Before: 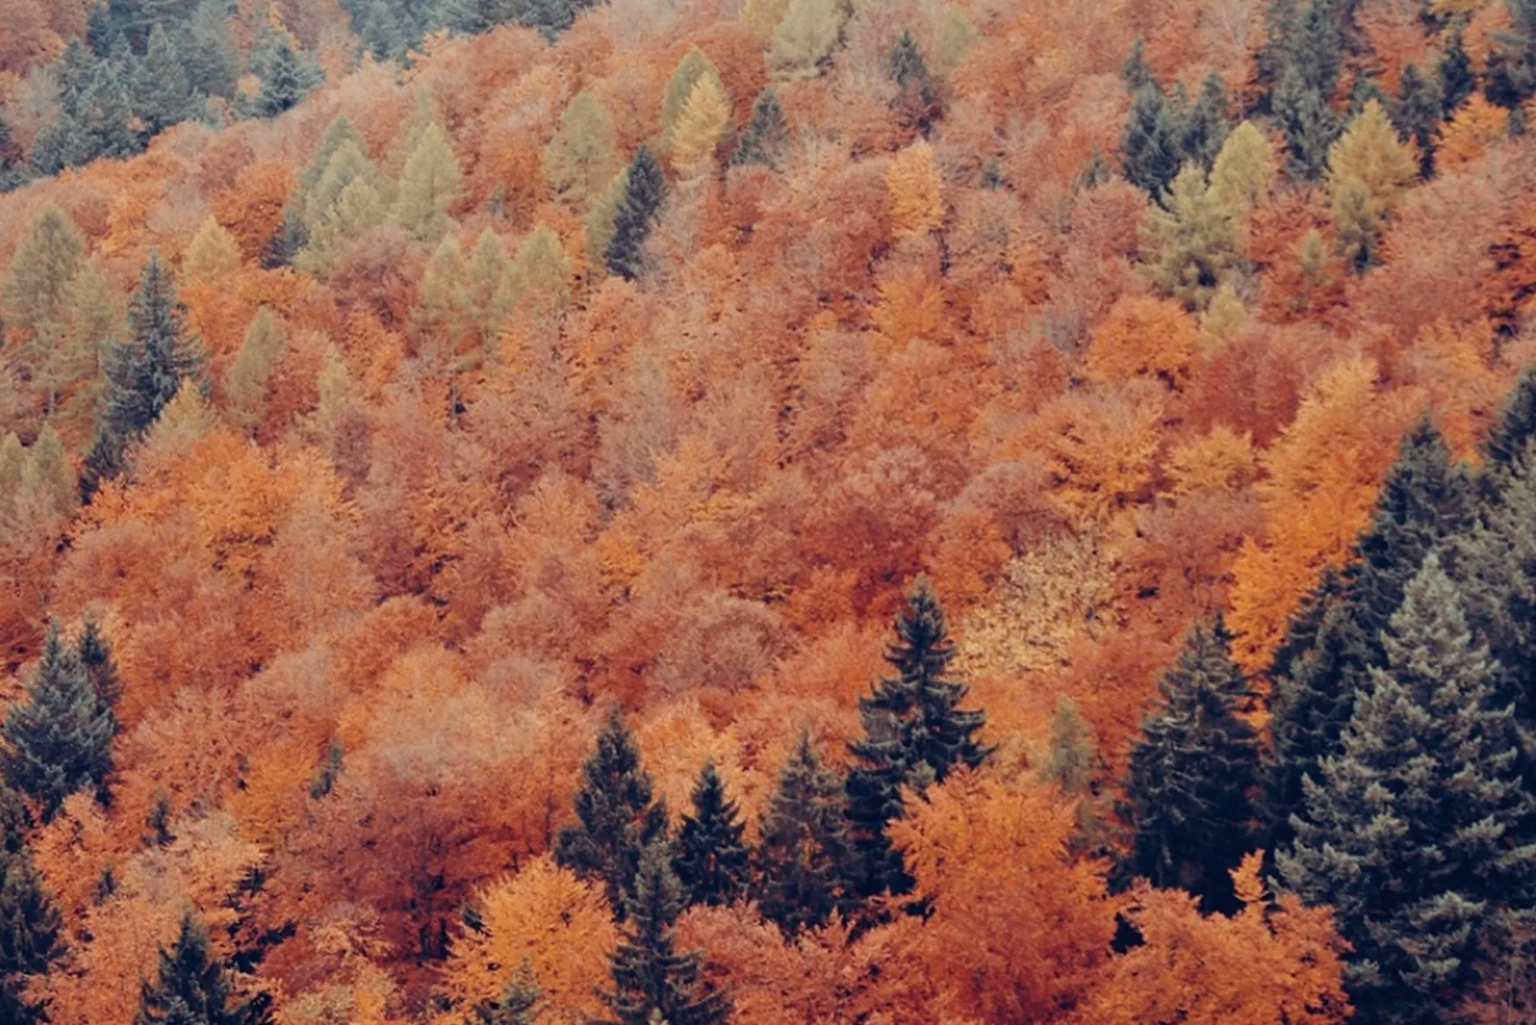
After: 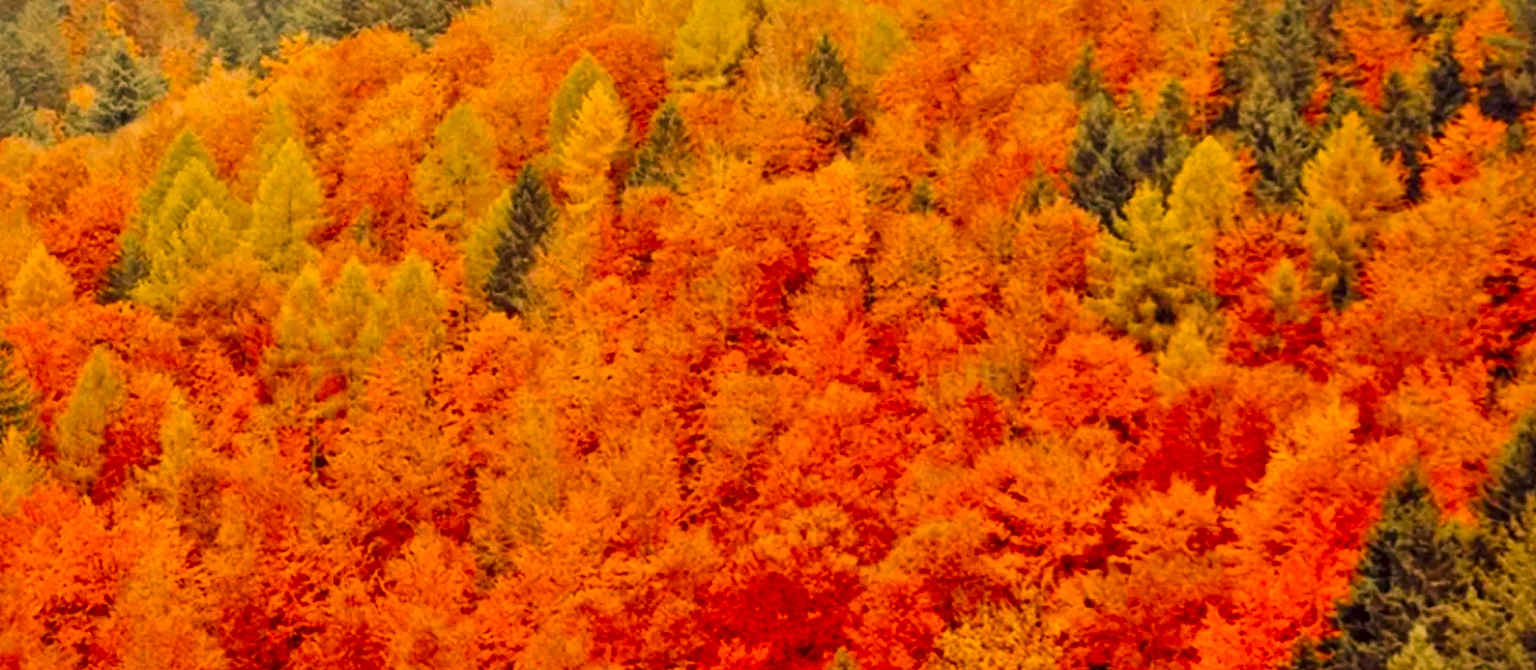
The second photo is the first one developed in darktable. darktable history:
crop and rotate: left 11.456%, bottom 41.986%
local contrast: mode bilateral grid, contrast 20, coarseness 20, detail 150%, midtone range 0.2
color correction: highlights a* 10.47, highlights b* 30.54, shadows a* 2.82, shadows b* 18.12, saturation 1.76
